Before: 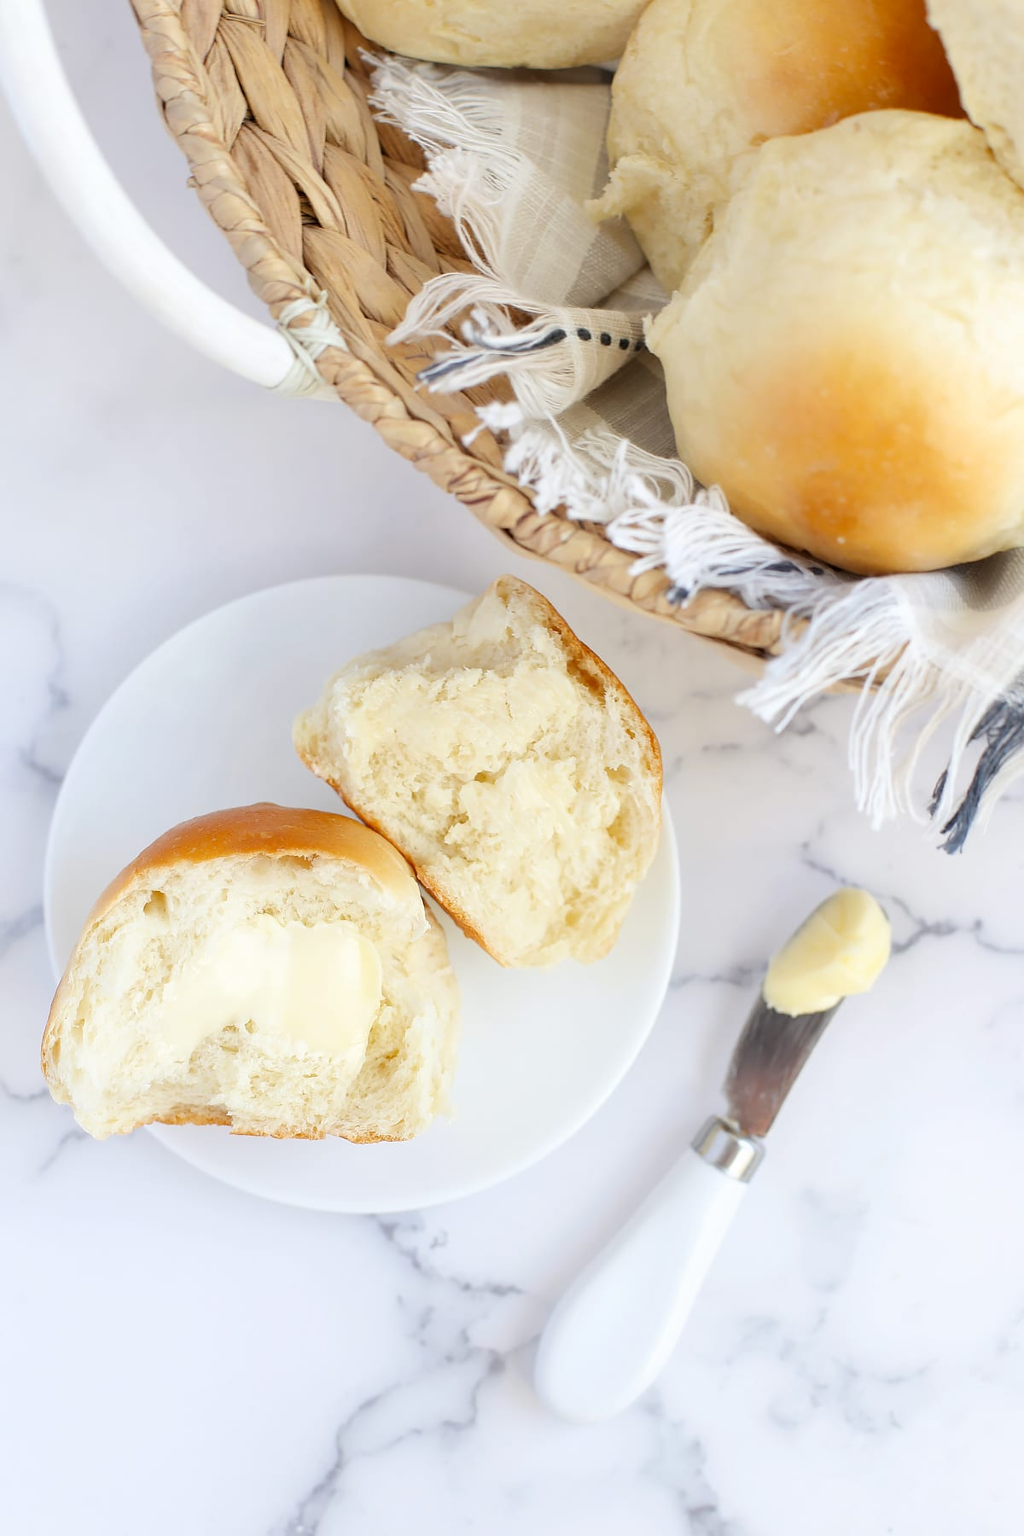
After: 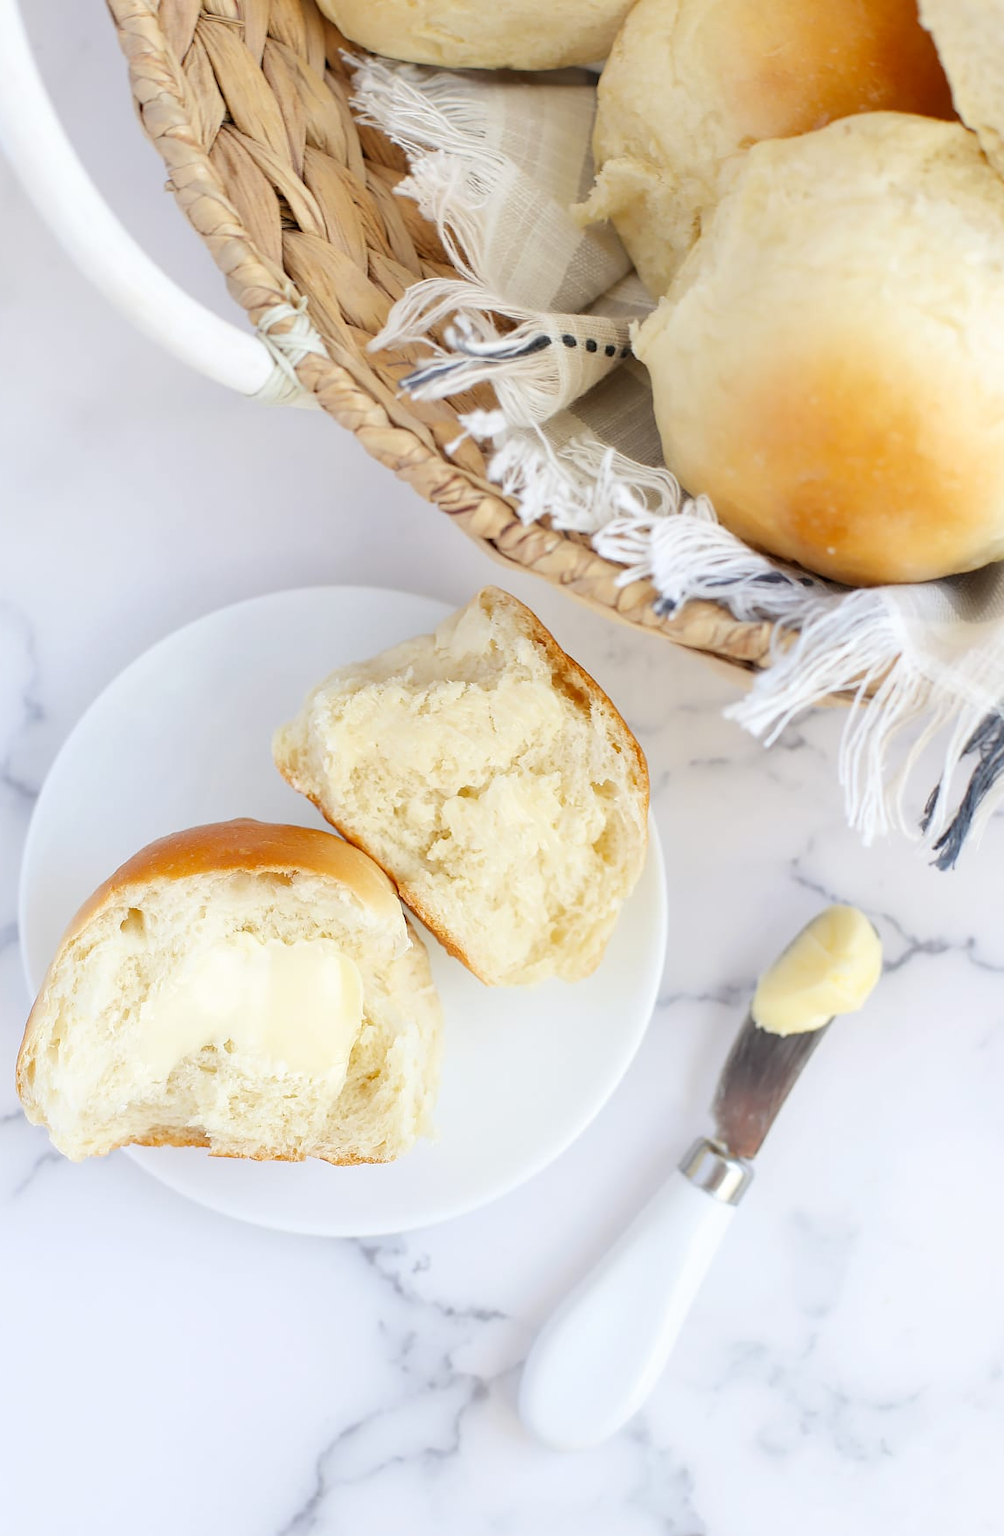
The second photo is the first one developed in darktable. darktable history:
crop and rotate: left 2.541%, right 1.144%, bottom 1.836%
